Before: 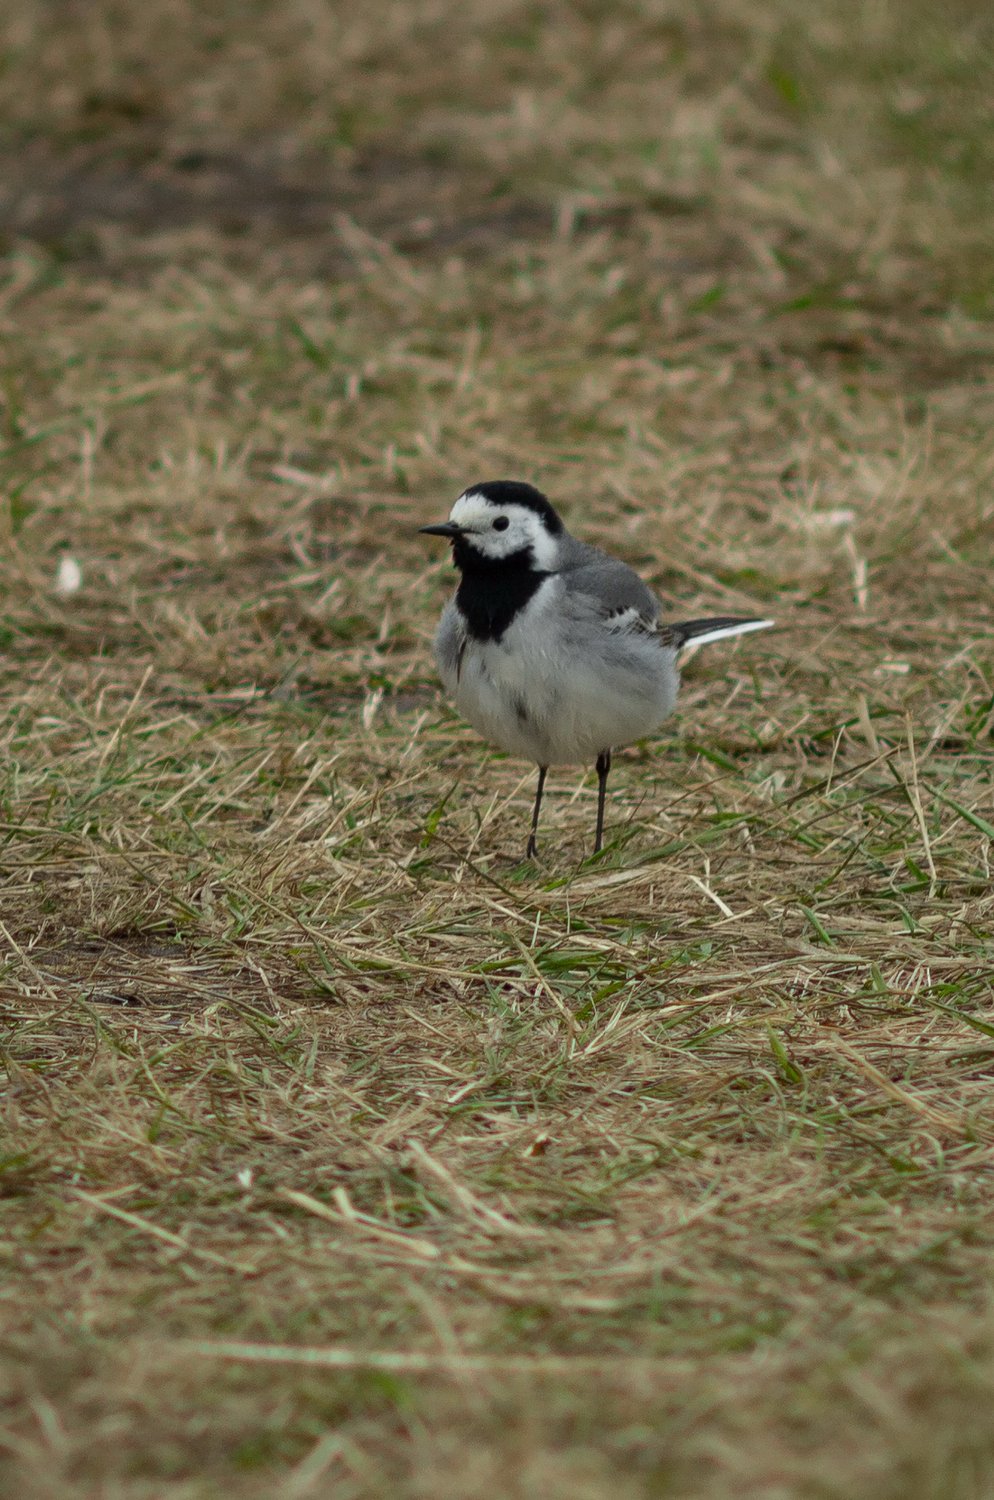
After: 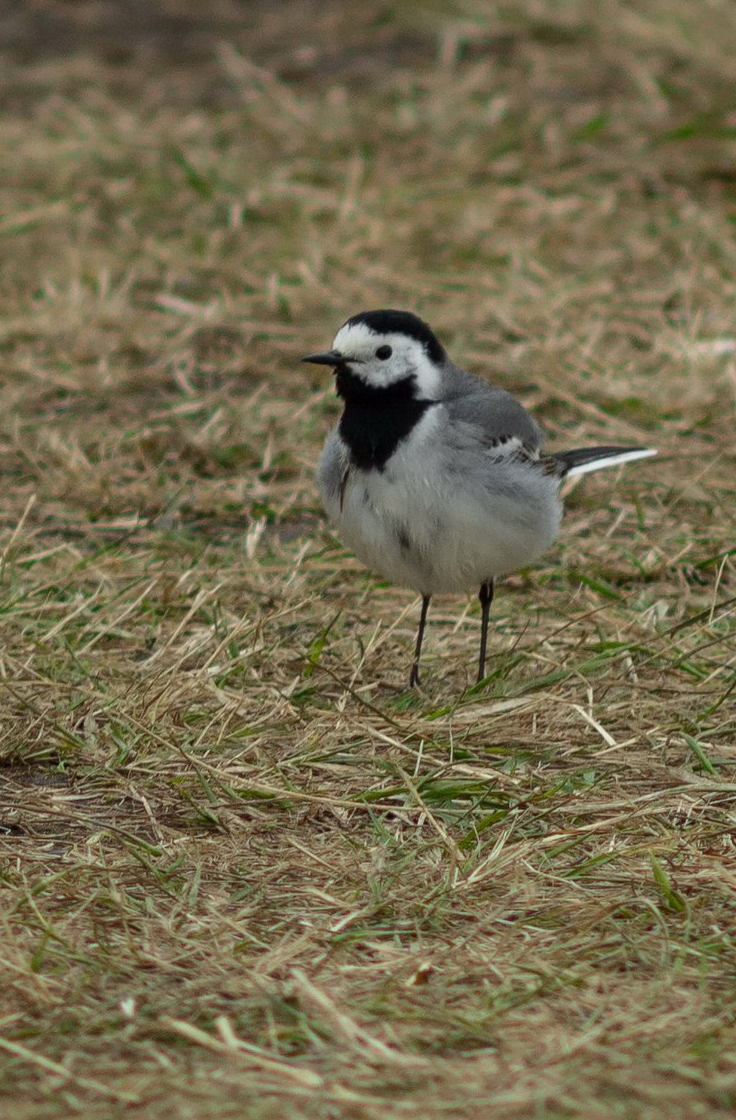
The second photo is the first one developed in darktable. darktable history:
exposure: compensate exposure bias true, compensate highlight preservation false
crop and rotate: left 11.882%, top 11.438%, right 14.048%, bottom 13.841%
